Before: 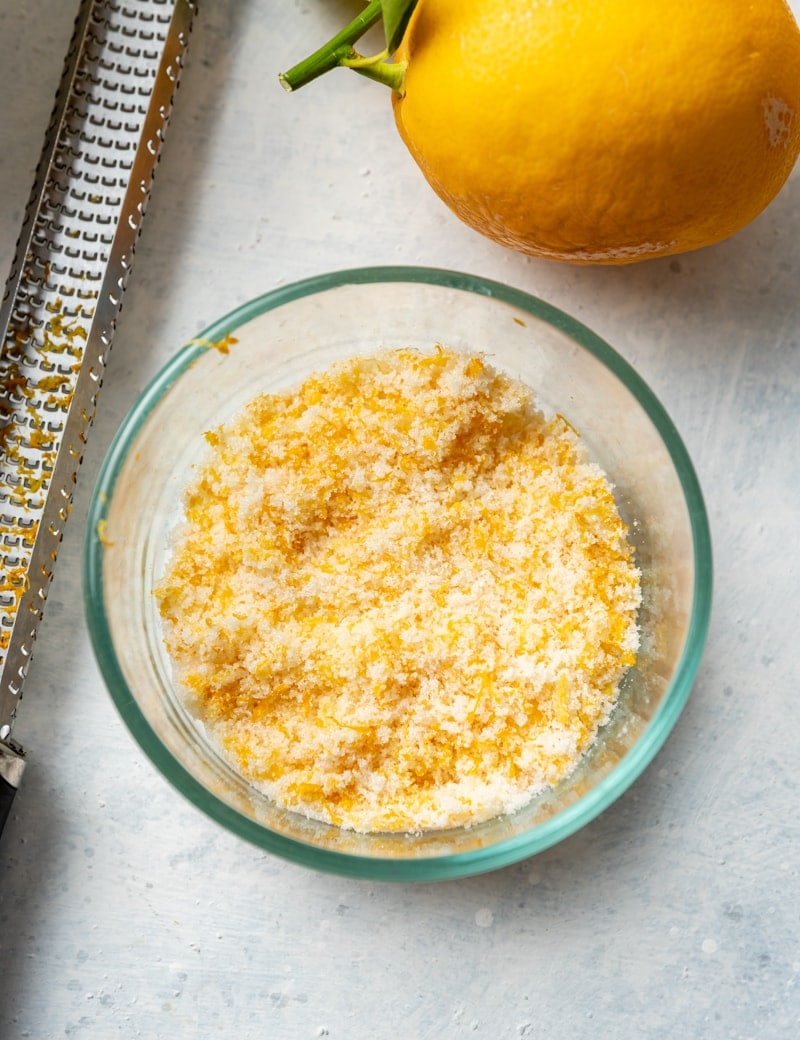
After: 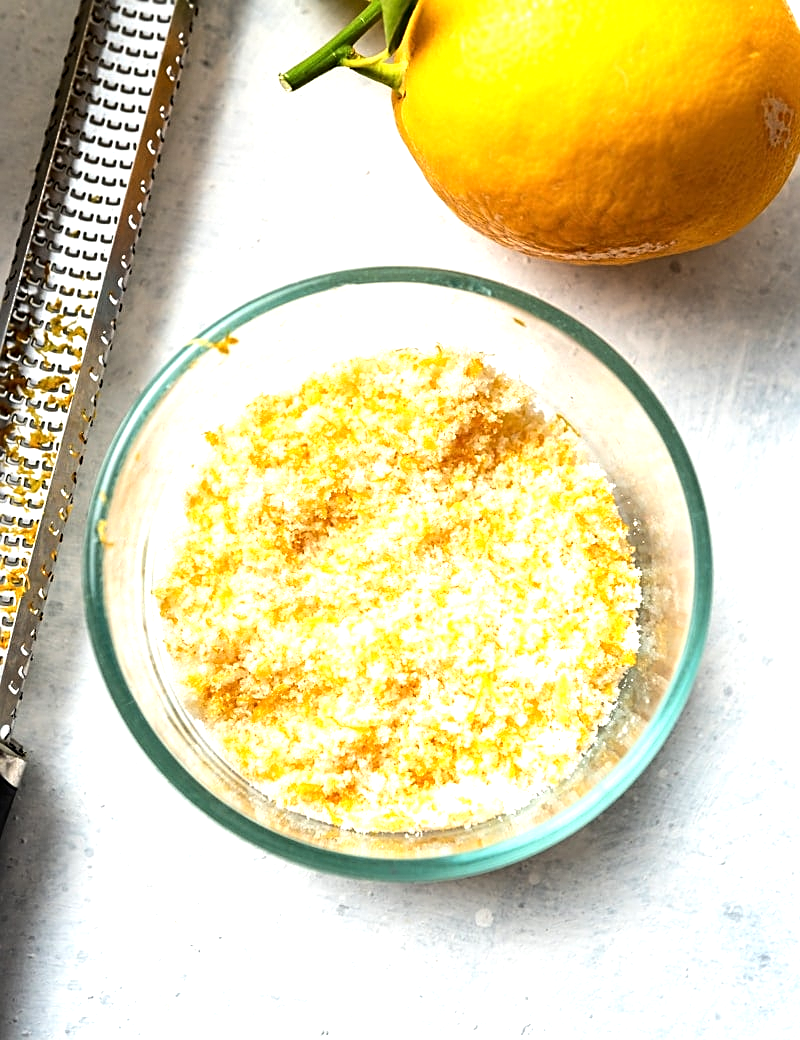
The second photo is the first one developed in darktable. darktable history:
exposure: exposure 0.2 EV, compensate highlight preservation false
tone equalizer: -8 EV -0.75 EV, -7 EV -0.7 EV, -6 EV -0.6 EV, -5 EV -0.4 EV, -3 EV 0.4 EV, -2 EV 0.6 EV, -1 EV 0.7 EV, +0 EV 0.75 EV, edges refinement/feathering 500, mask exposure compensation -1.57 EV, preserve details no
sharpen: on, module defaults
